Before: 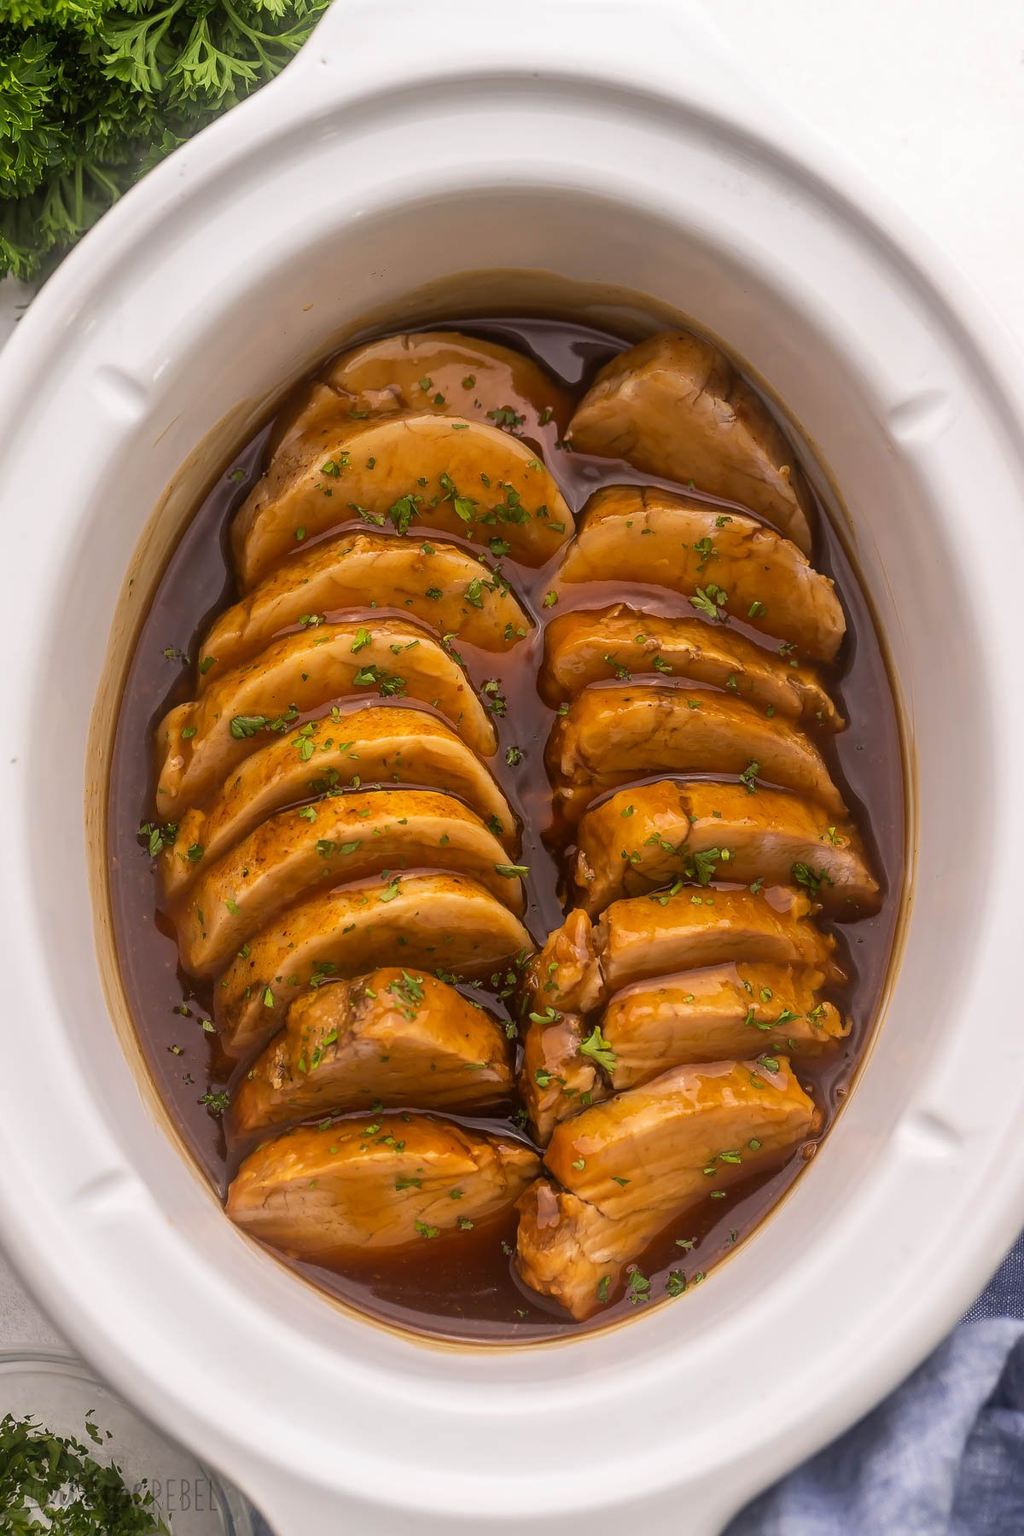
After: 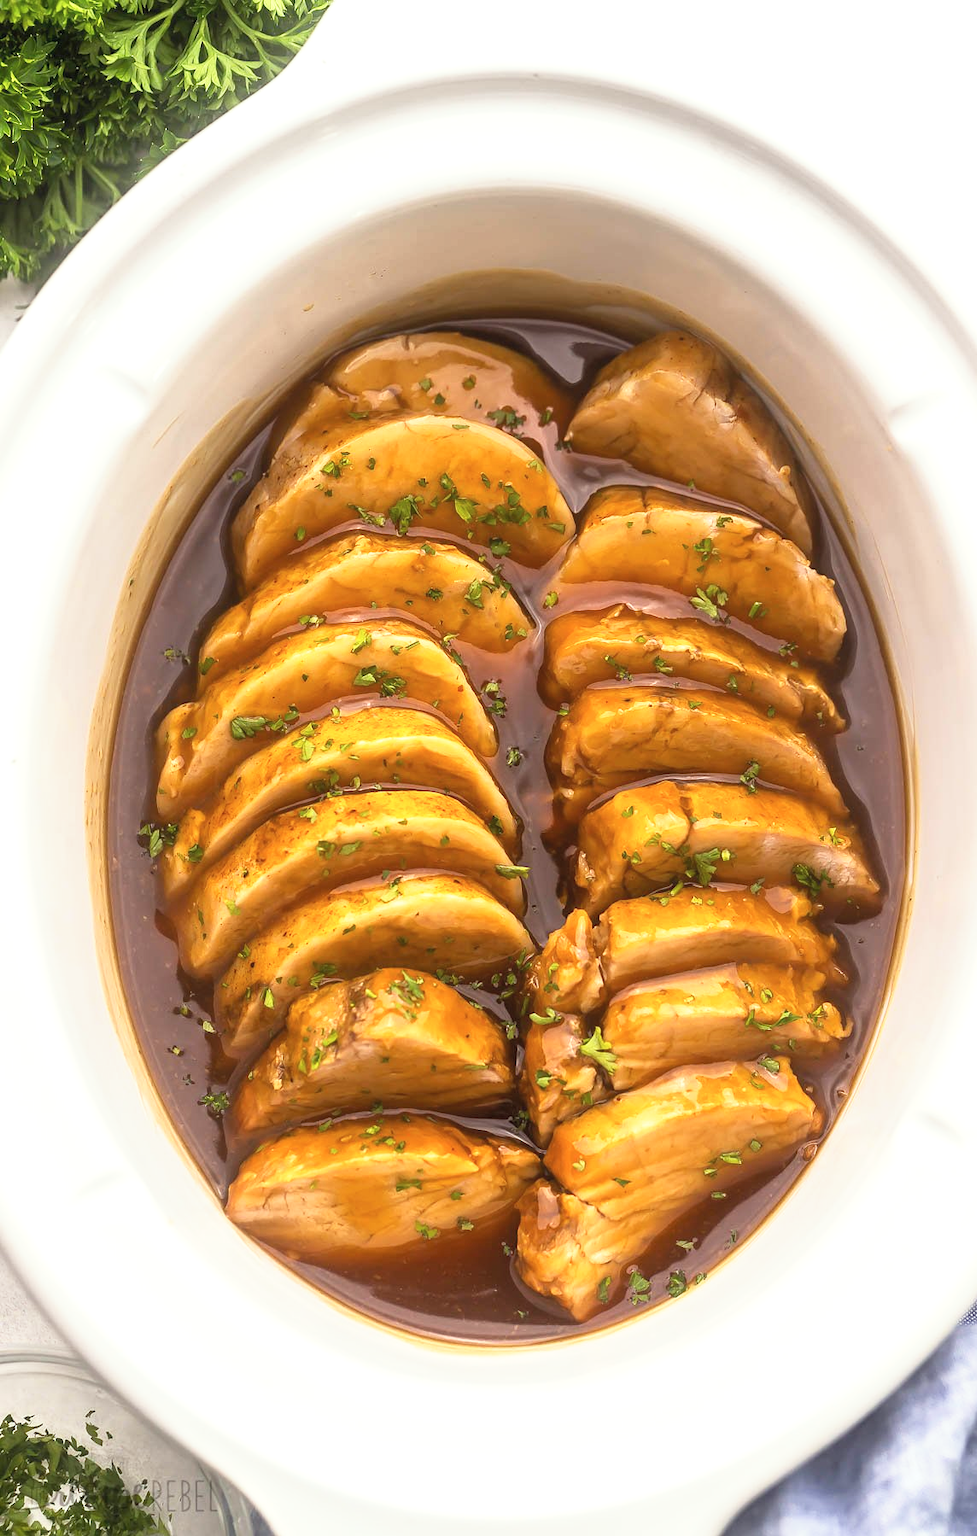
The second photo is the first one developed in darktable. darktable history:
contrast brightness saturation: saturation -0.101
crop: right 4.554%, bottom 0.042%
exposure: exposure 0.61 EV, compensate highlight preservation false
color correction: highlights a* -2.49, highlights b* 2.49
tone curve: curves: ch0 [(0, 0) (0.003, 0.005) (0.011, 0.019) (0.025, 0.04) (0.044, 0.064) (0.069, 0.095) (0.1, 0.129) (0.136, 0.169) (0.177, 0.207) (0.224, 0.247) (0.277, 0.298) (0.335, 0.354) (0.399, 0.416) (0.468, 0.478) (0.543, 0.553) (0.623, 0.634) (0.709, 0.709) (0.801, 0.817) (0.898, 0.912) (1, 1)], color space Lab, independent channels, preserve colors none
base curve: curves: ch0 [(0, 0) (0.688, 0.865) (1, 1)], preserve colors none
